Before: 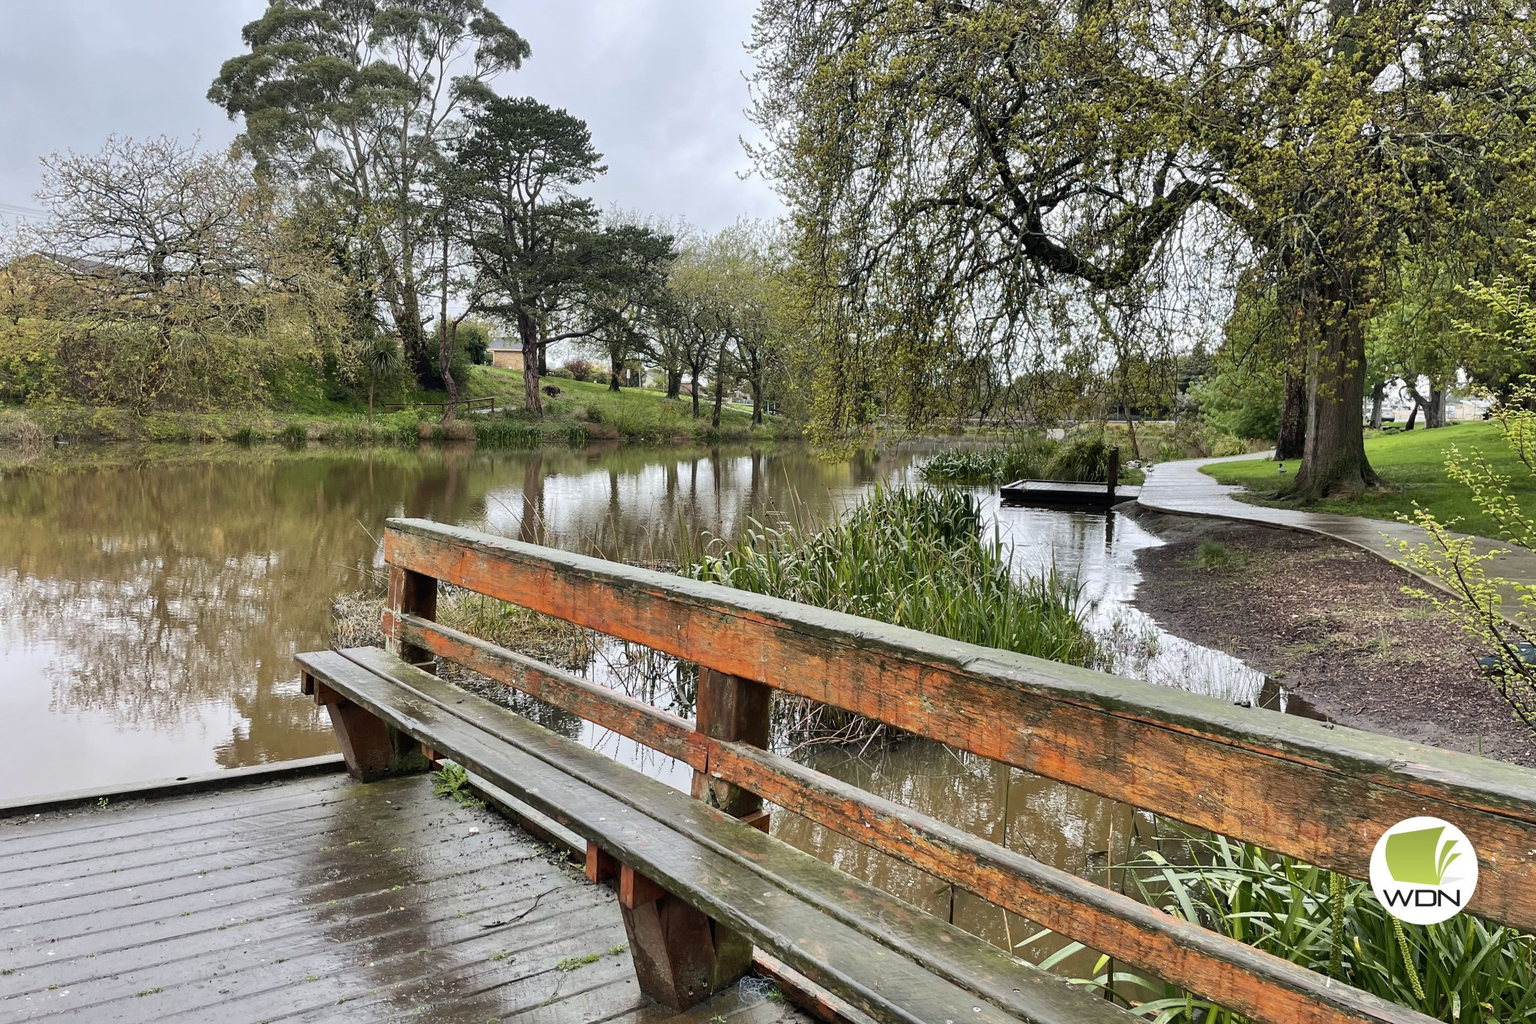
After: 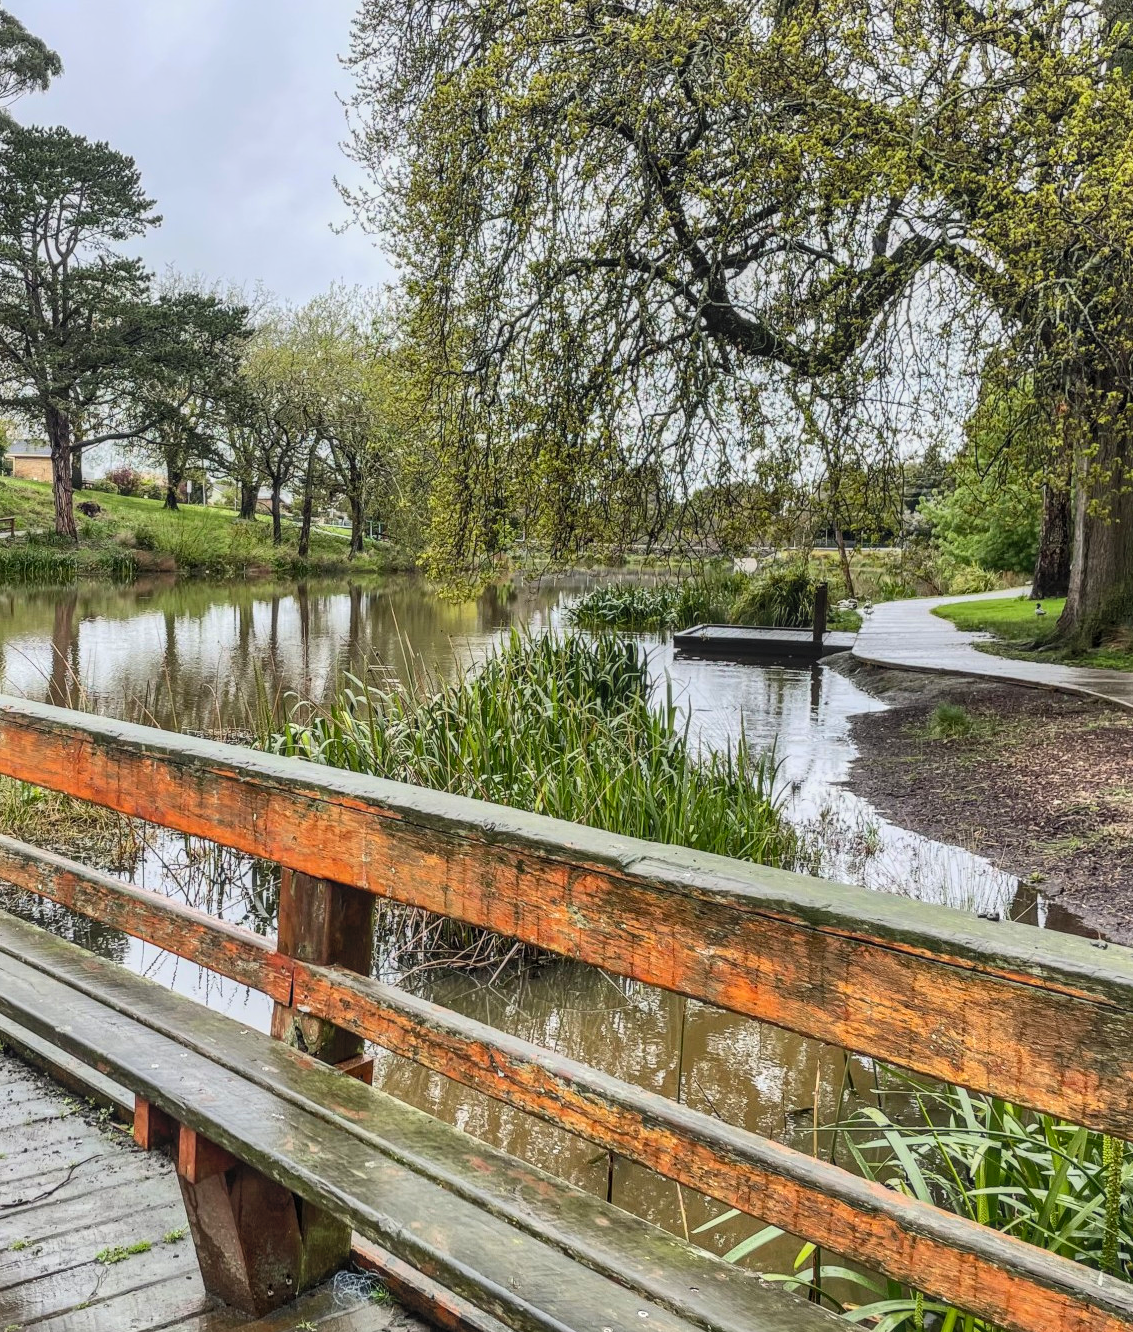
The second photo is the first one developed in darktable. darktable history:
local contrast: highlights 0%, shadows 0%, detail 133%
contrast brightness saturation: contrast 0.24, brightness 0.26, saturation 0.39
exposure: exposure -0.492 EV, compensate highlight preservation false
crop: left 31.458%, top 0%, right 11.876%
